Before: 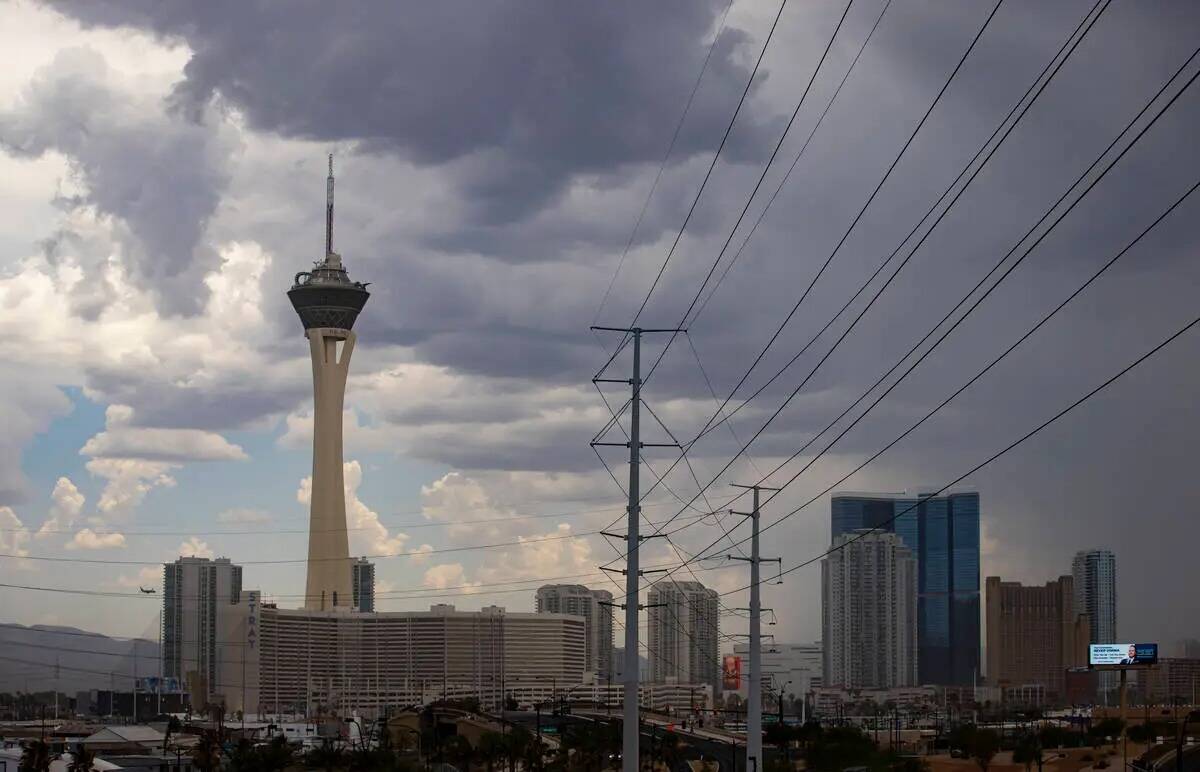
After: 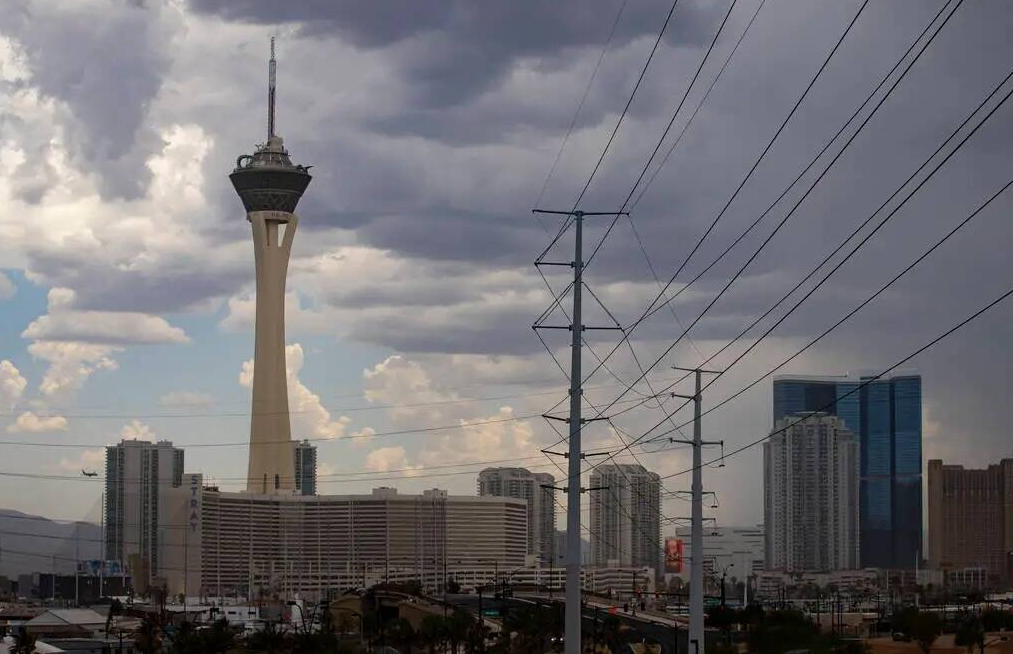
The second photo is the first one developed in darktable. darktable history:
crop and rotate: left 4.889%, top 15.242%, right 10.64%
